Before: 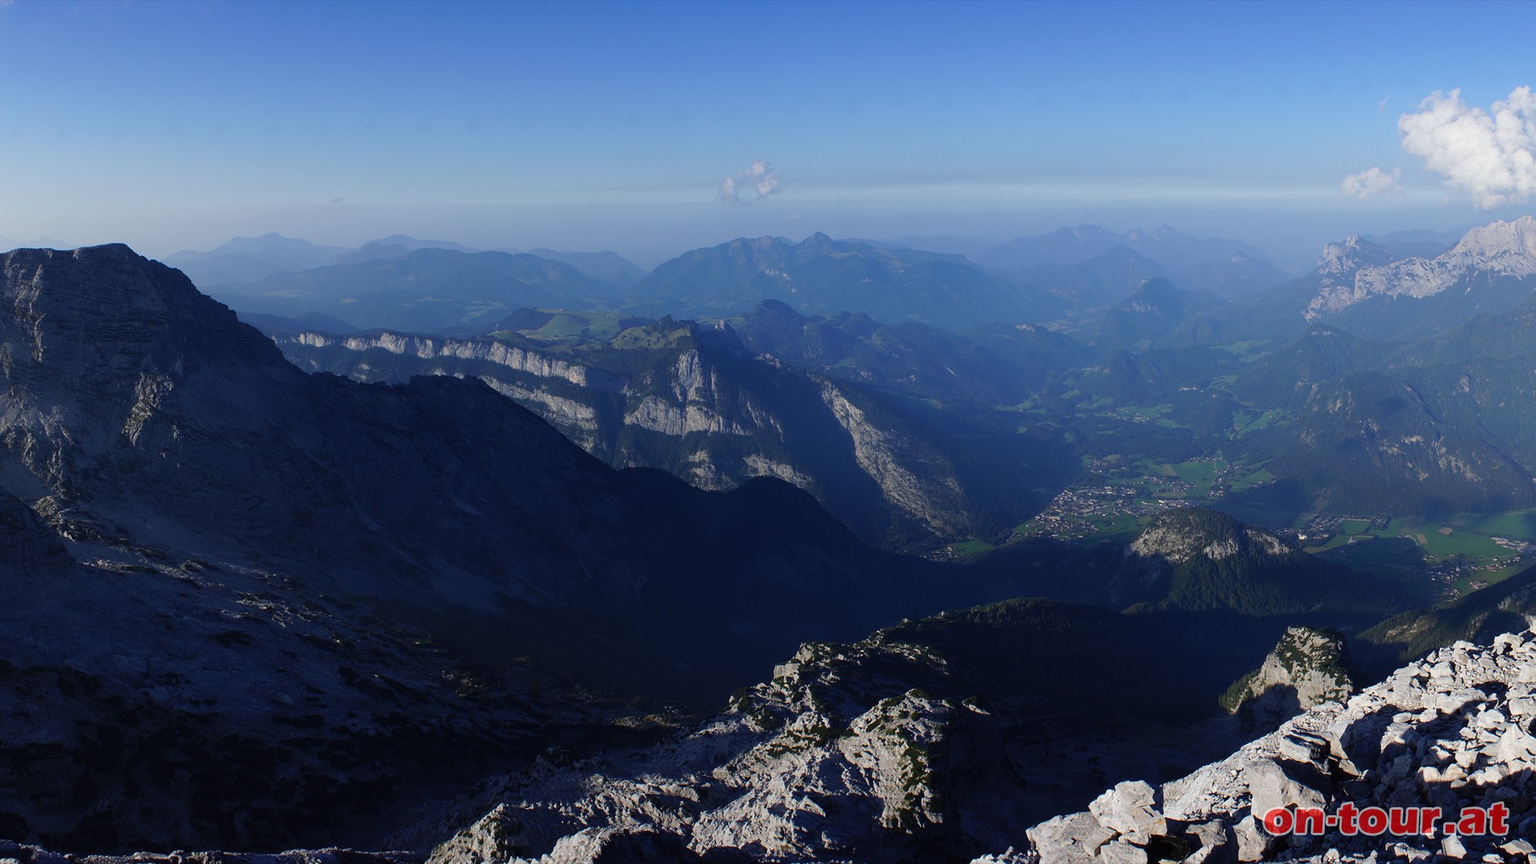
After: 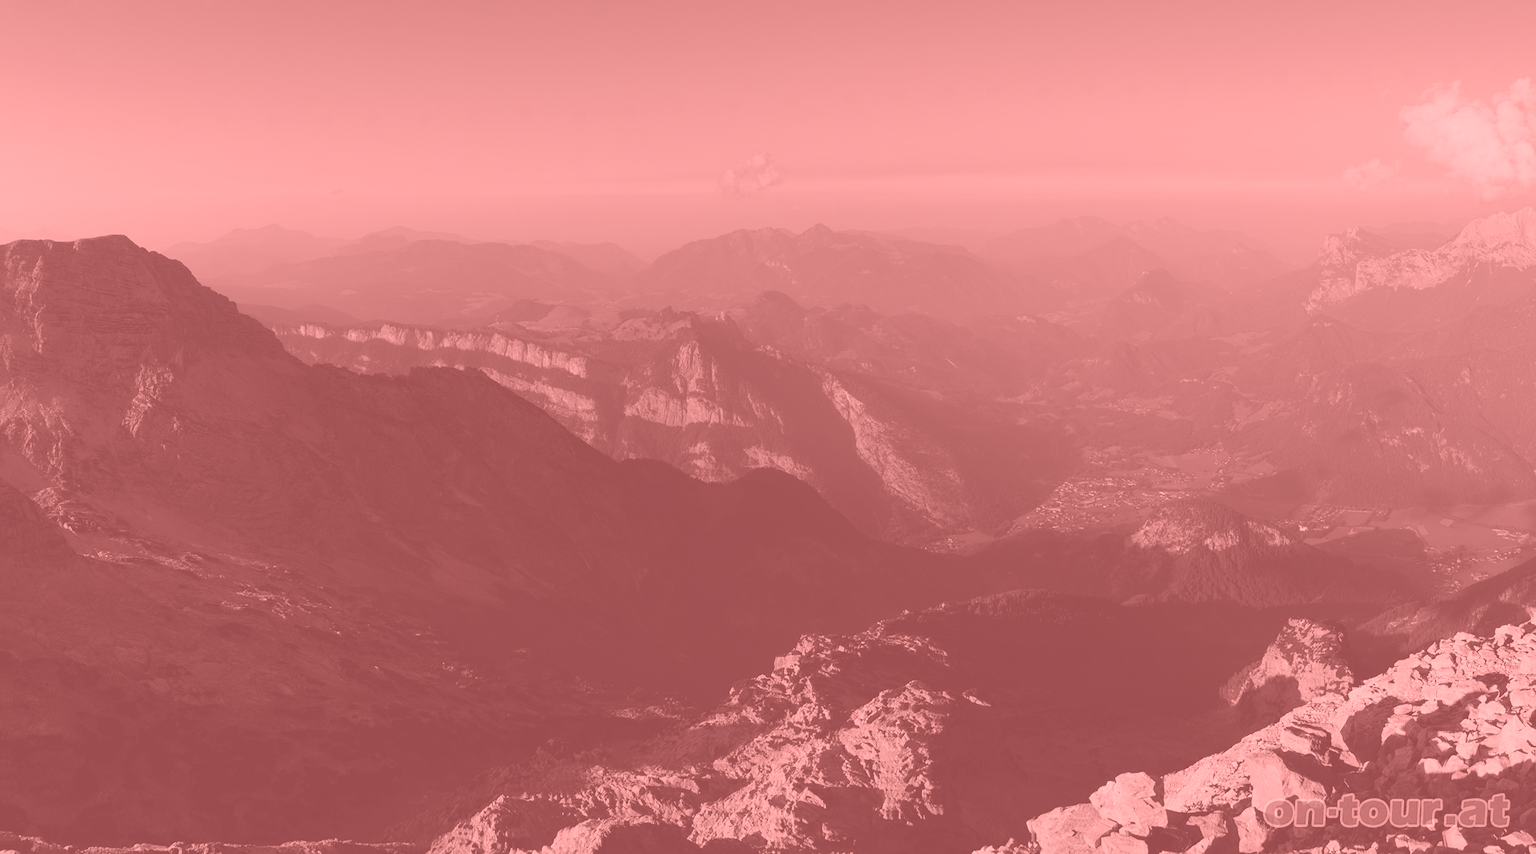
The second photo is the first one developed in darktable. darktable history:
crop: top 1.049%, right 0.001%
colorize: saturation 51%, source mix 50.67%, lightness 50.67%
